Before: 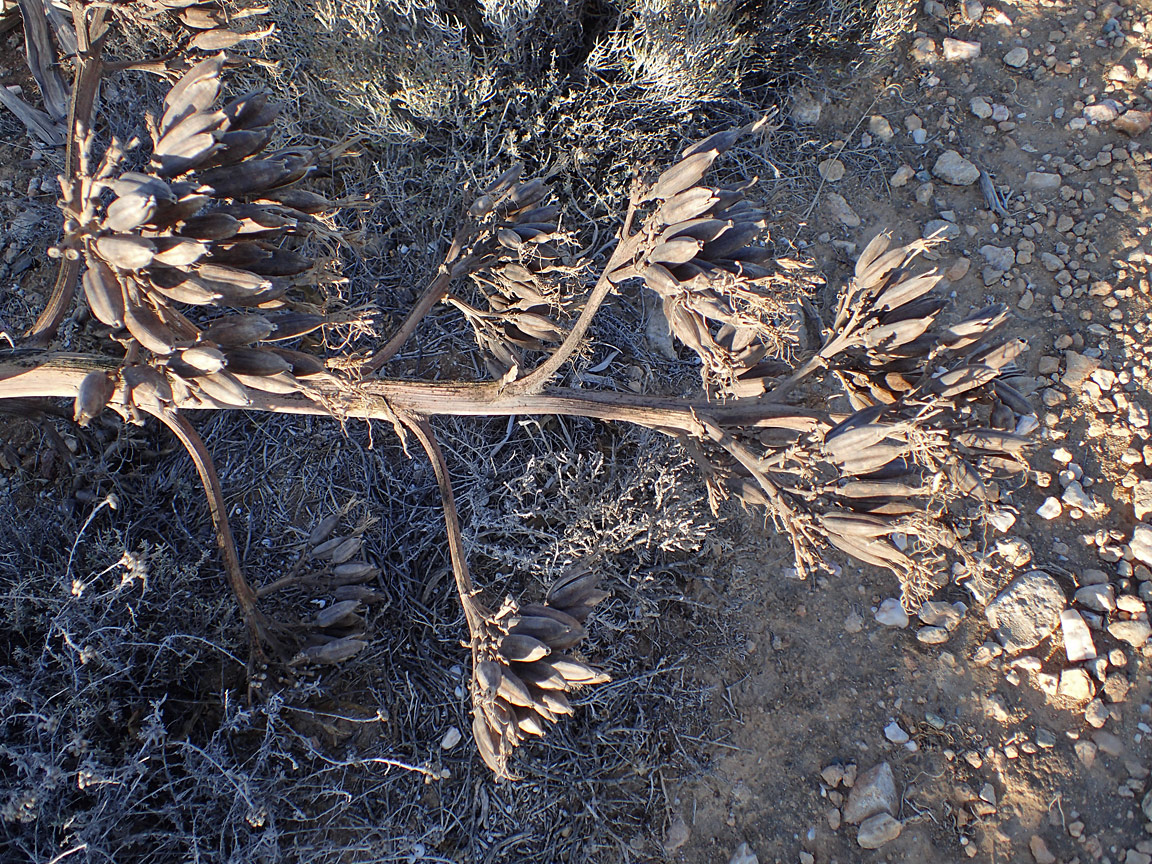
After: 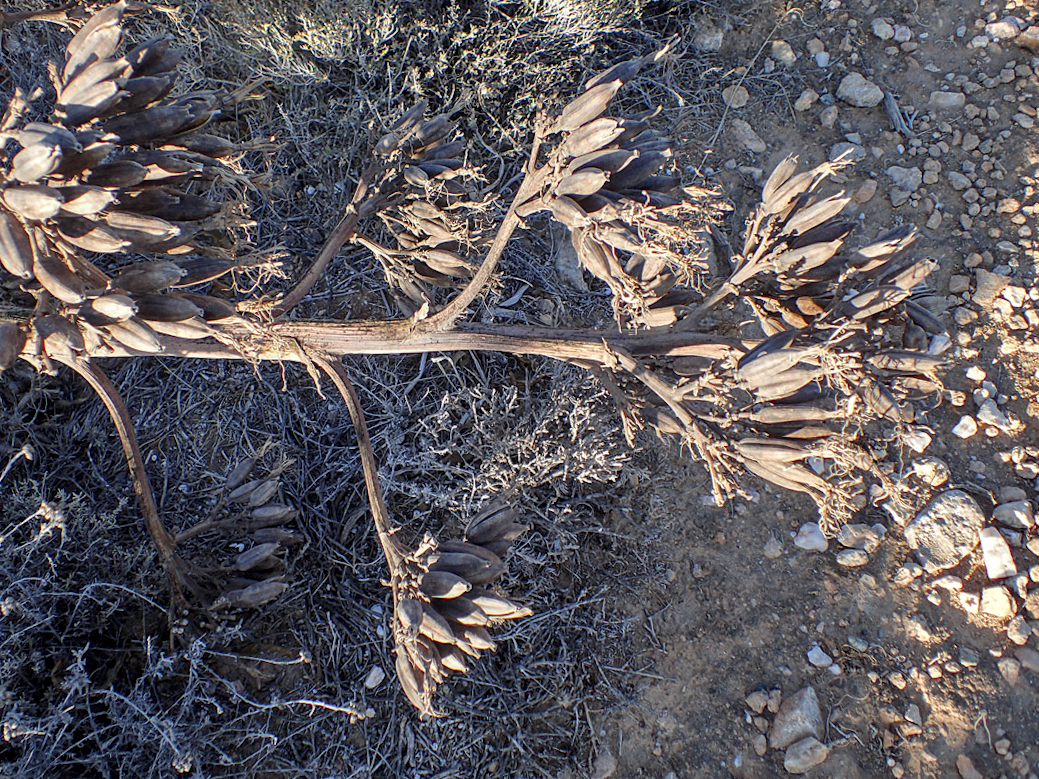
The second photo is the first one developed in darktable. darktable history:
crop and rotate: angle 1.96°, left 5.673%, top 5.673%
local contrast: on, module defaults
